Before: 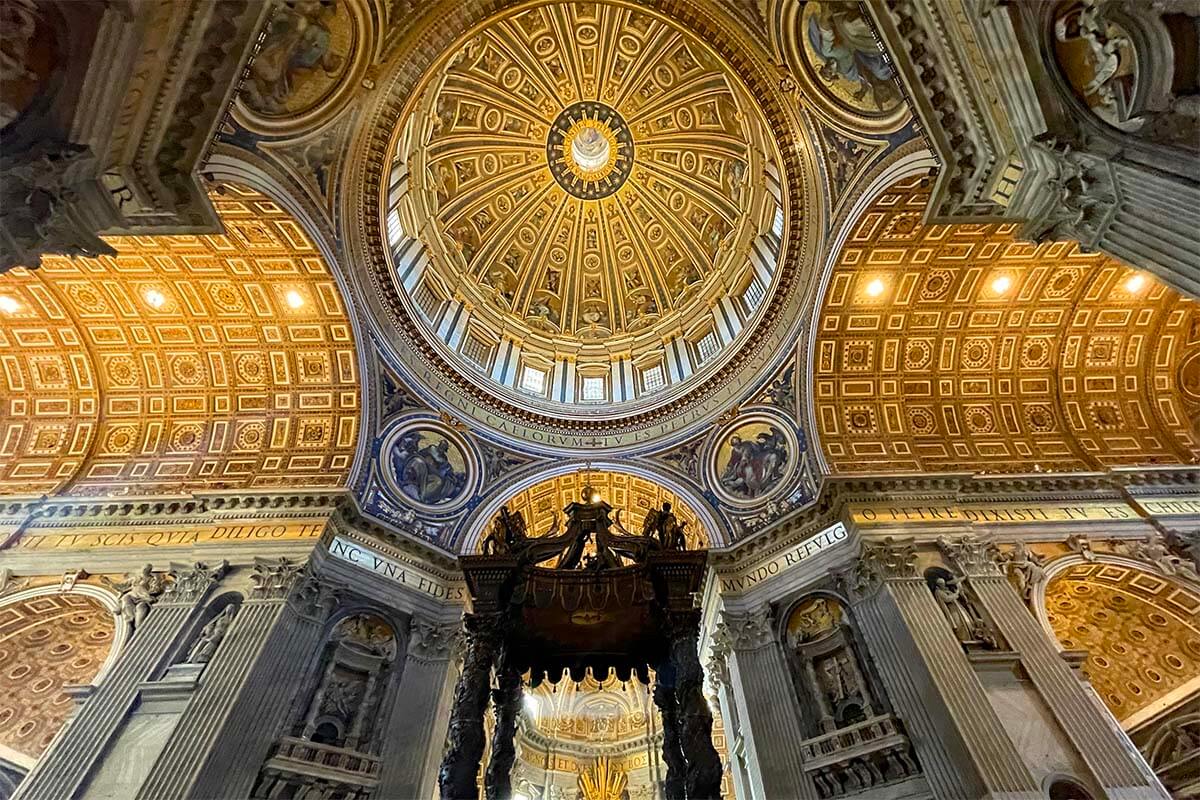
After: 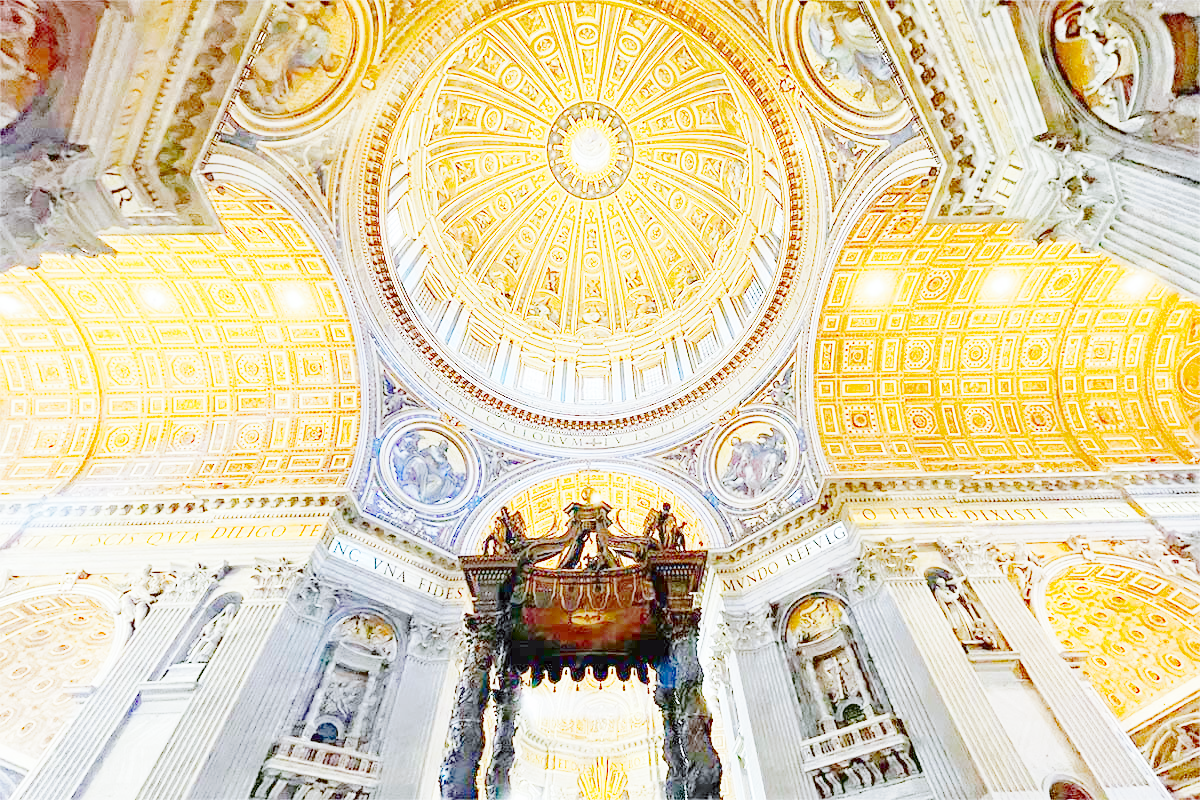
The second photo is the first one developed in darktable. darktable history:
tone curve: curves: ch0 [(0, 0) (0.003, 0.003) (0.011, 0.013) (0.025, 0.029) (0.044, 0.052) (0.069, 0.082) (0.1, 0.118) (0.136, 0.161) (0.177, 0.21) (0.224, 0.27) (0.277, 0.38) (0.335, 0.49) (0.399, 0.594) (0.468, 0.692) (0.543, 0.794) (0.623, 0.857) (0.709, 0.919) (0.801, 0.955) (0.898, 0.978) (1, 1)], preserve colors none
color look up table: target L [82.51, 81.62, 81.05, 80.52, 72.26, 75.33, 63.73, 56.98, 44, 36.7, 26.7, 199.85, 99.46, 96.87, 96.9, 90.8, 80.46, 84.28, 80.94, 80.56, 81.17, 80.38, 76.63, 69.39, 66.08, 69.53, 67.53, 59.24, 53.33, 53.6, 49.98, 52.53, 44.36, 38.95, 21.76, 60.05, 57.63, 54.35, 47.43, 33.99, 37.79, 83.2, 81.52, 66.23, 60.18, 55.56, 59.58, 0, 0], target a [-3.212, -2.01, -3.993, -5.571, -21.17, -35.03, -53.71, -37.09, -11.1, -0.915, -0.674, 0, 0.07, -0.34, -0.862, -0.151, -11.01, -0.373, 2.707, 2.55, -0.015, -0.005, -0.73, 15.72, 23.7, -0.69, 14.87, 38.84, 45.6, -0.219, 50.95, 51.77, 50.4, 15.6, -0.104, 9.276, 49.34, 27.42, 3.43, 20.93, 10.48, -7.445, -9.684, -33.31, -28.29, -7.974, -19.77, 0, 0], target b [-2.755, -5.893, -5.029, -6.072, 48.21, -11.95, 18.65, 25.05, 20.62, -2.142, -0.843, 0, -0.86, 1.366, 3.477, 0.114, 71.6, -0.041, -0.253, -0.335, 0.038, 0.036, -0.082, 61.6, 56.37, -2.744, 11.31, 49.34, 13.04, -1.926, 24.11, -1.61, 25.87, 11.91, -0.586, -21.65, -12.3, -28.87, -52.6, -20.05, -54.34, -10.85, -9.92, -50.99, -51.04, -24.8, -58.88, 0, 0], num patches 47
